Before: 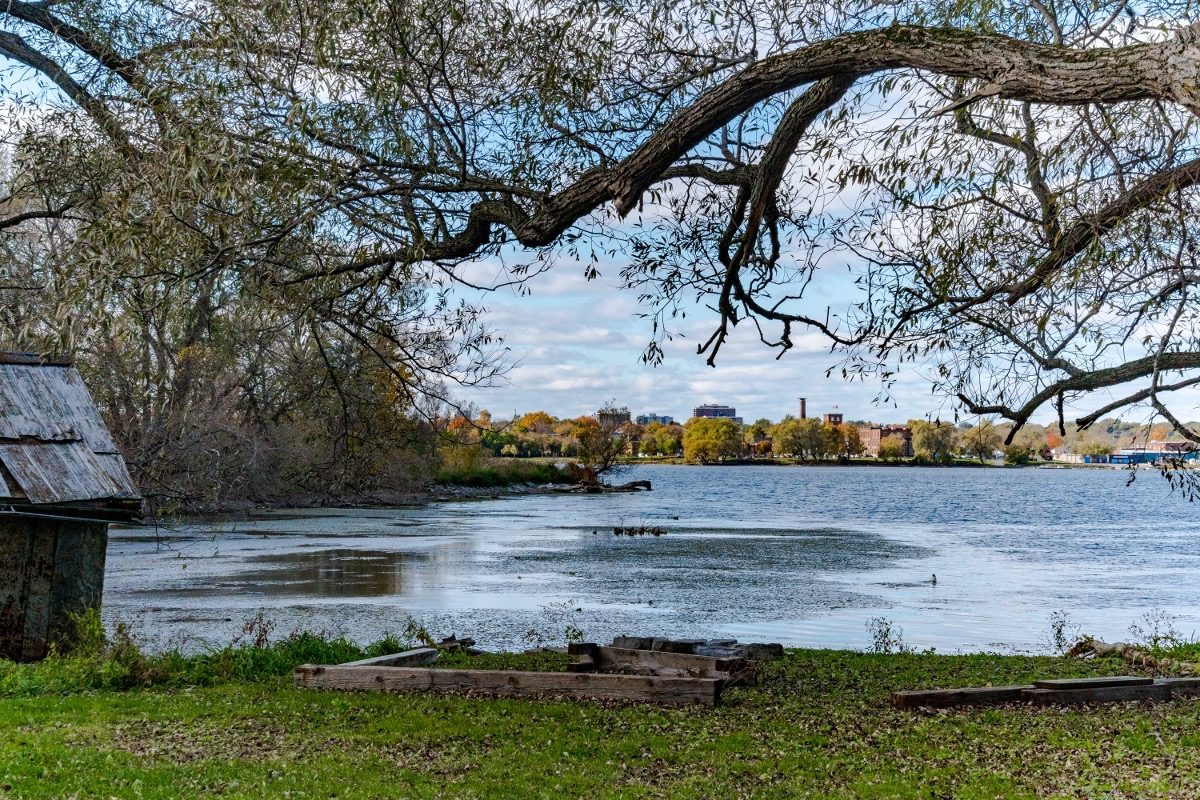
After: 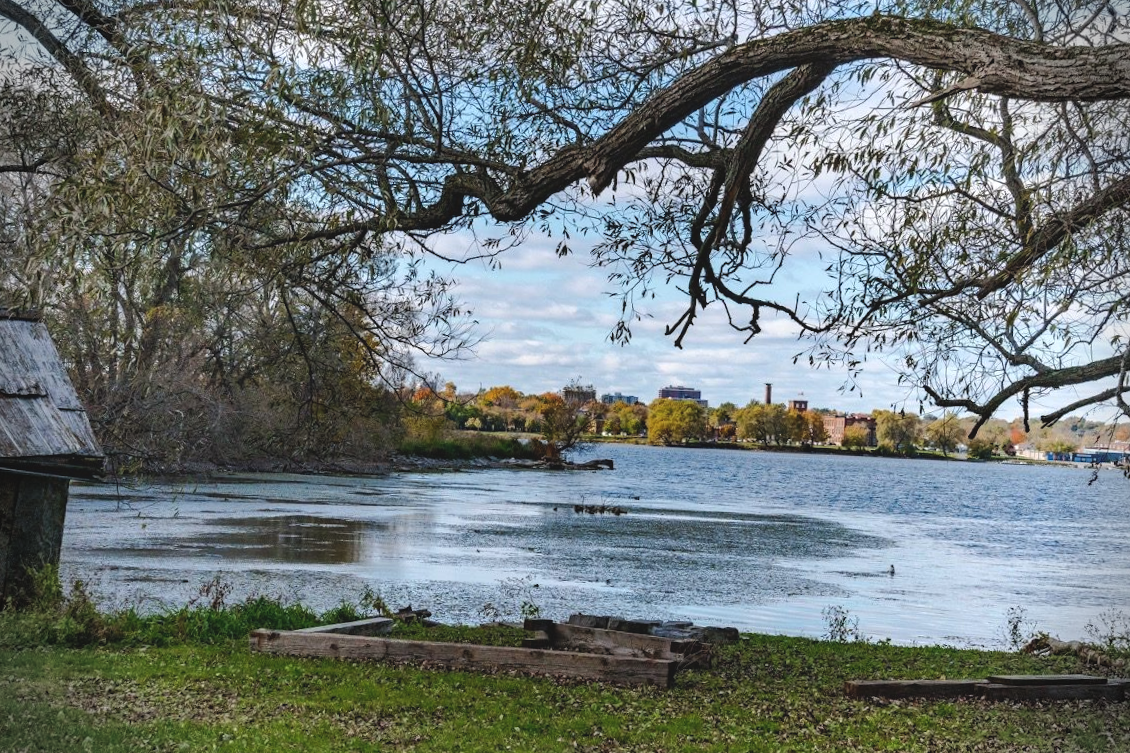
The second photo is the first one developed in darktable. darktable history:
crop and rotate: angle -2.38°
vignetting: fall-off start 88.03%, fall-off radius 24.9%
exposure: black level correction -0.008, exposure 0.067 EV, compensate highlight preservation false
